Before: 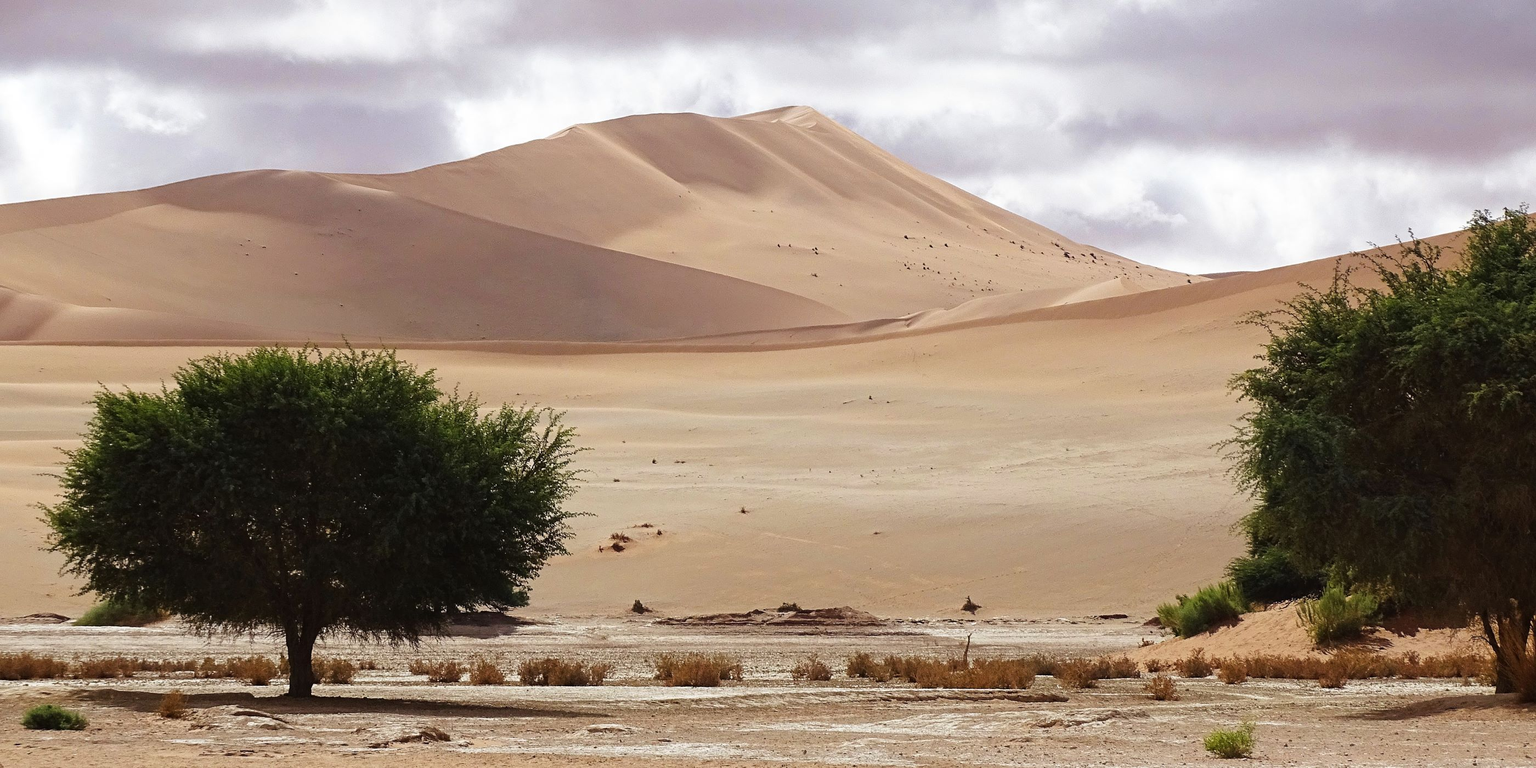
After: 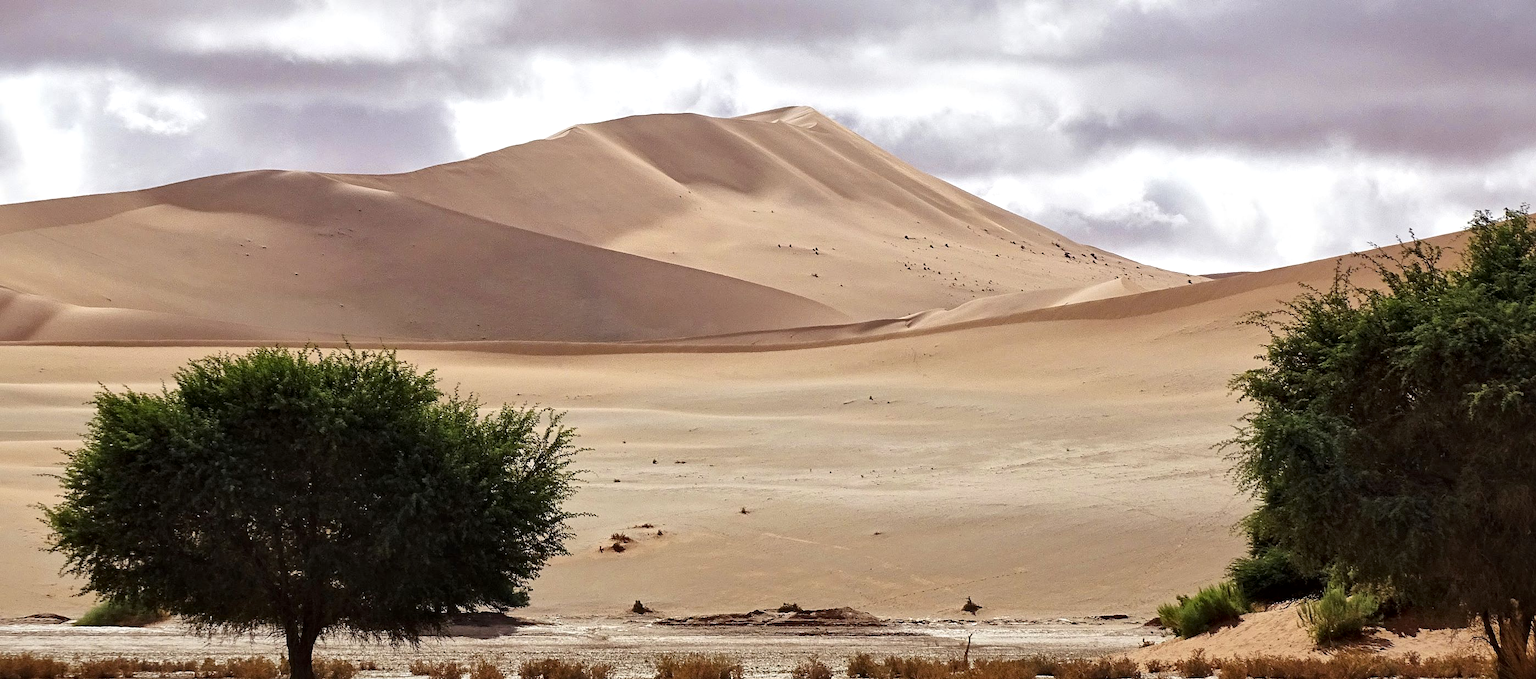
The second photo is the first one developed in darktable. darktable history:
crop and rotate: top 0%, bottom 11.571%
local contrast: mode bilateral grid, contrast 24, coarseness 60, detail 151%, midtone range 0.2
